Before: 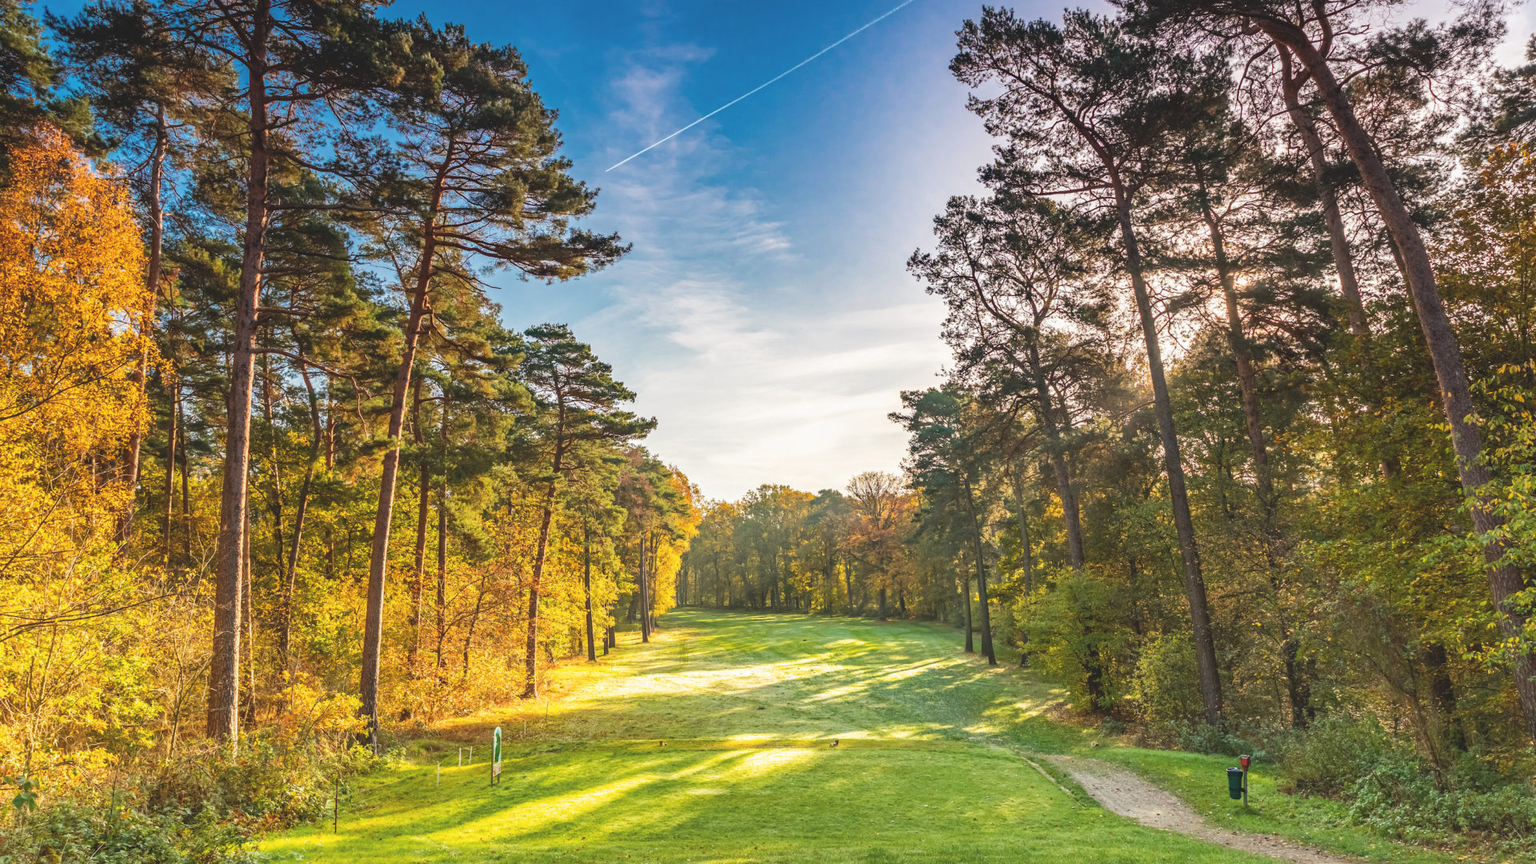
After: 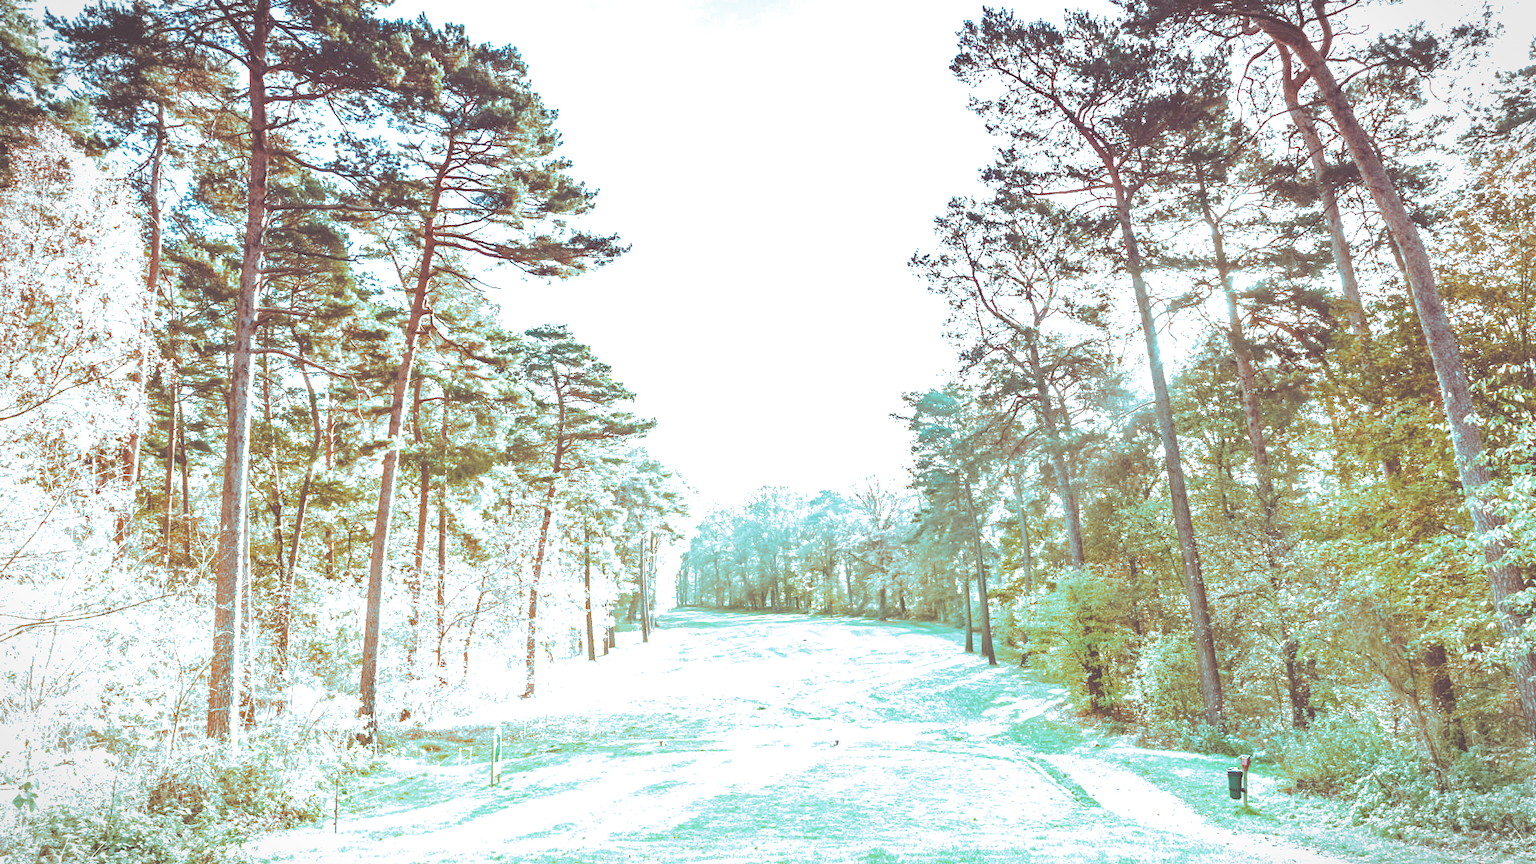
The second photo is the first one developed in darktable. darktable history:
vignetting: fall-off start 91%, fall-off radius 39.39%, brightness -0.182, saturation -0.3, width/height ratio 1.219, shape 1.3, dithering 8-bit output, unbound false
exposure: black level correction 0, exposure 2.138 EV, compensate exposure bias true, compensate highlight preservation false
split-toning: shadows › hue 327.6°, highlights › hue 198°, highlights › saturation 0.55, balance -21.25, compress 0%
